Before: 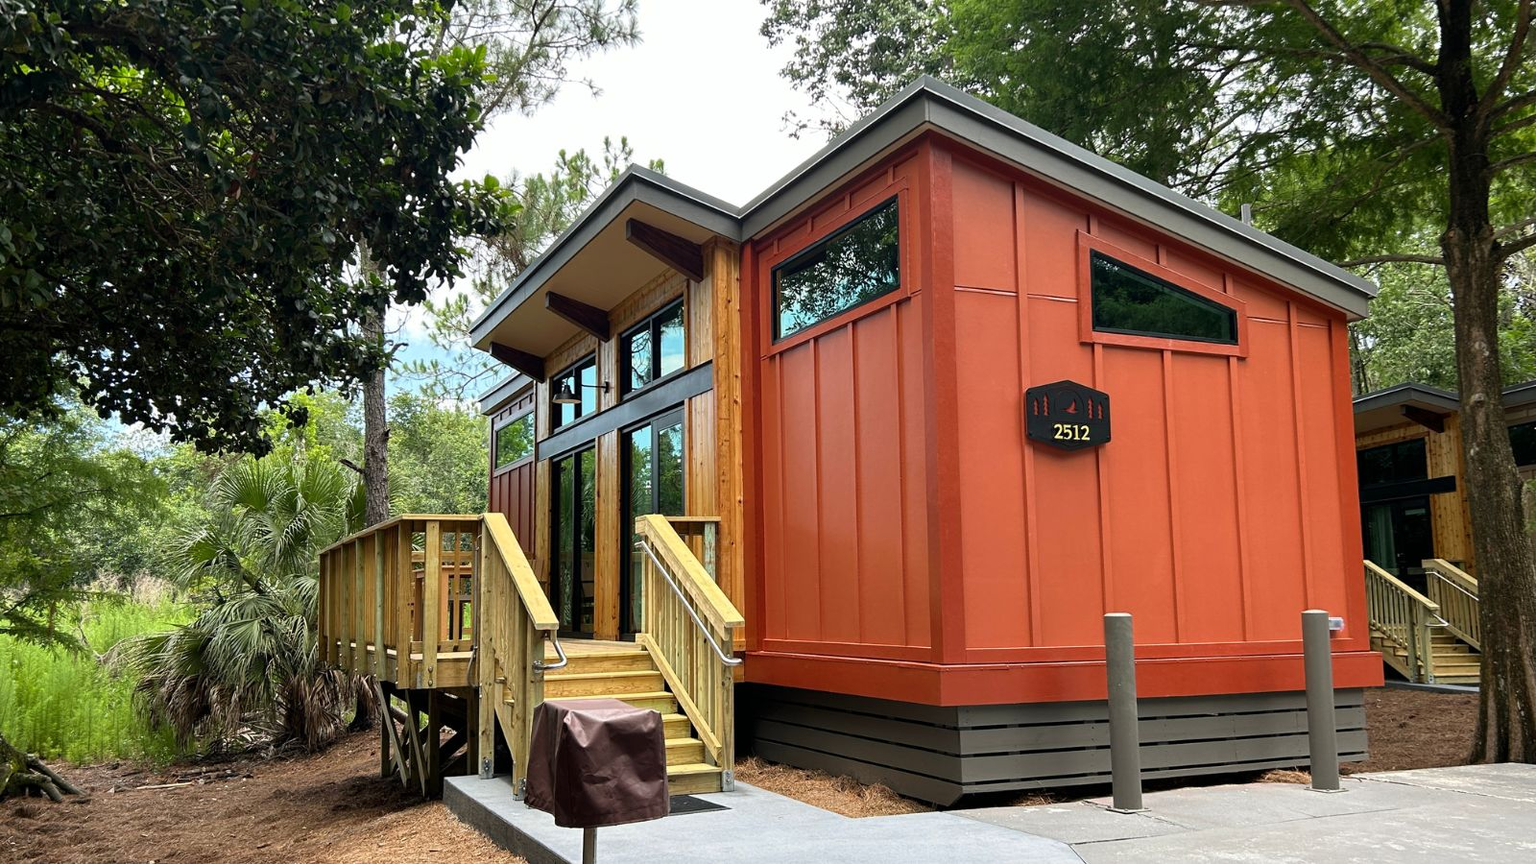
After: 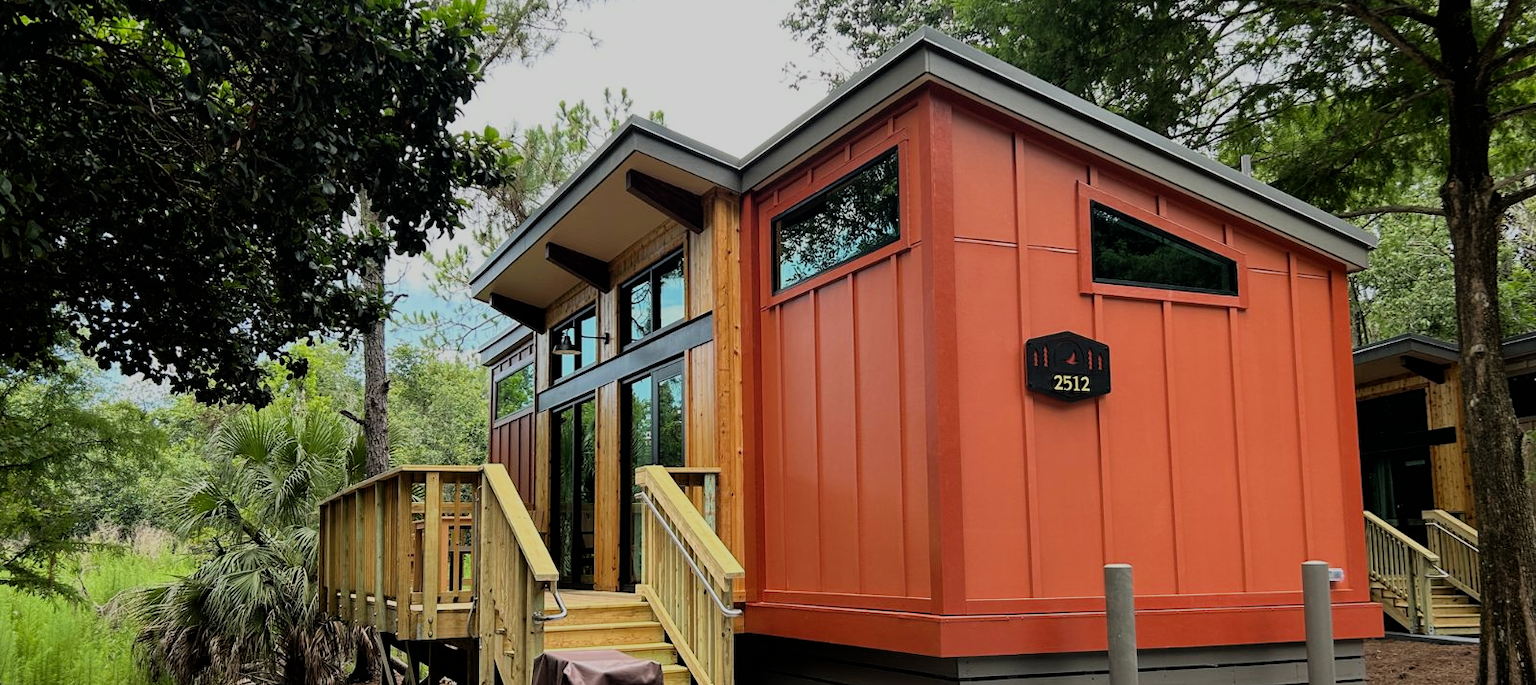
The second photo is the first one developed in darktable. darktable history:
filmic rgb: black relative exposure -7.15 EV, white relative exposure 5.36 EV, hardness 3.02, color science v6 (2022)
crop and rotate: top 5.667%, bottom 14.937%
